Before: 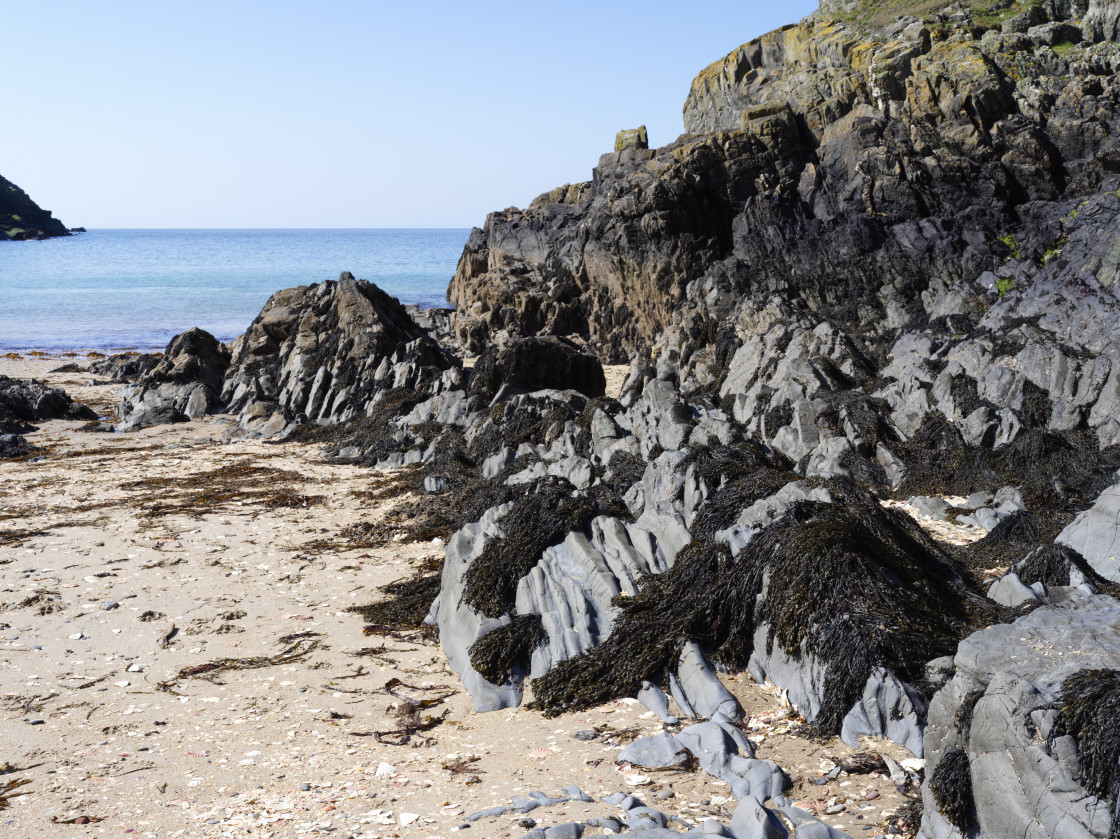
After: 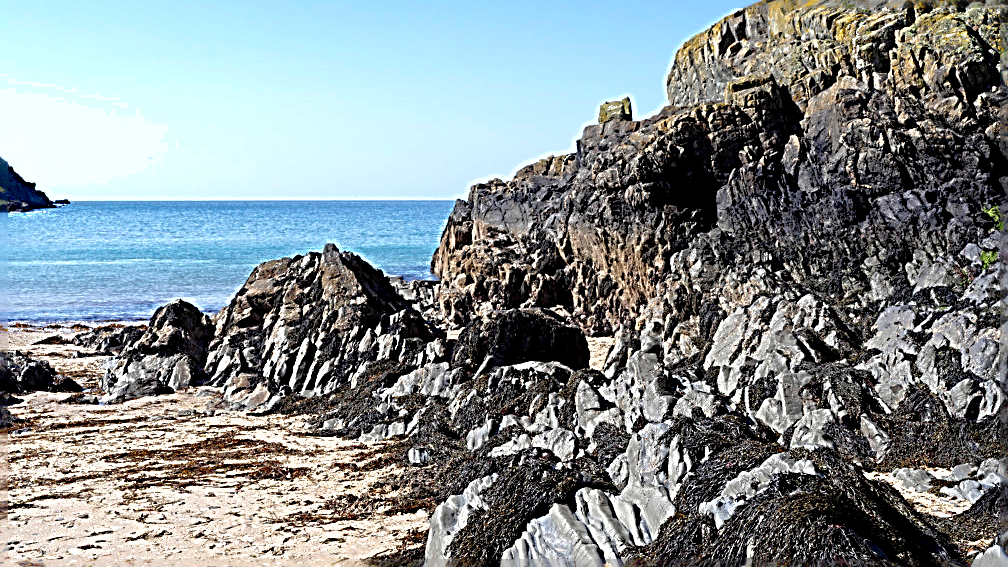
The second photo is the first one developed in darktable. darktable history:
exposure: black level correction 0.001, exposure 0.3 EV, compensate highlight preservation false
crop: left 1.509%, top 3.452%, right 7.696%, bottom 28.452%
shadows and highlights: on, module defaults
sharpen: radius 3.158, amount 1.731
